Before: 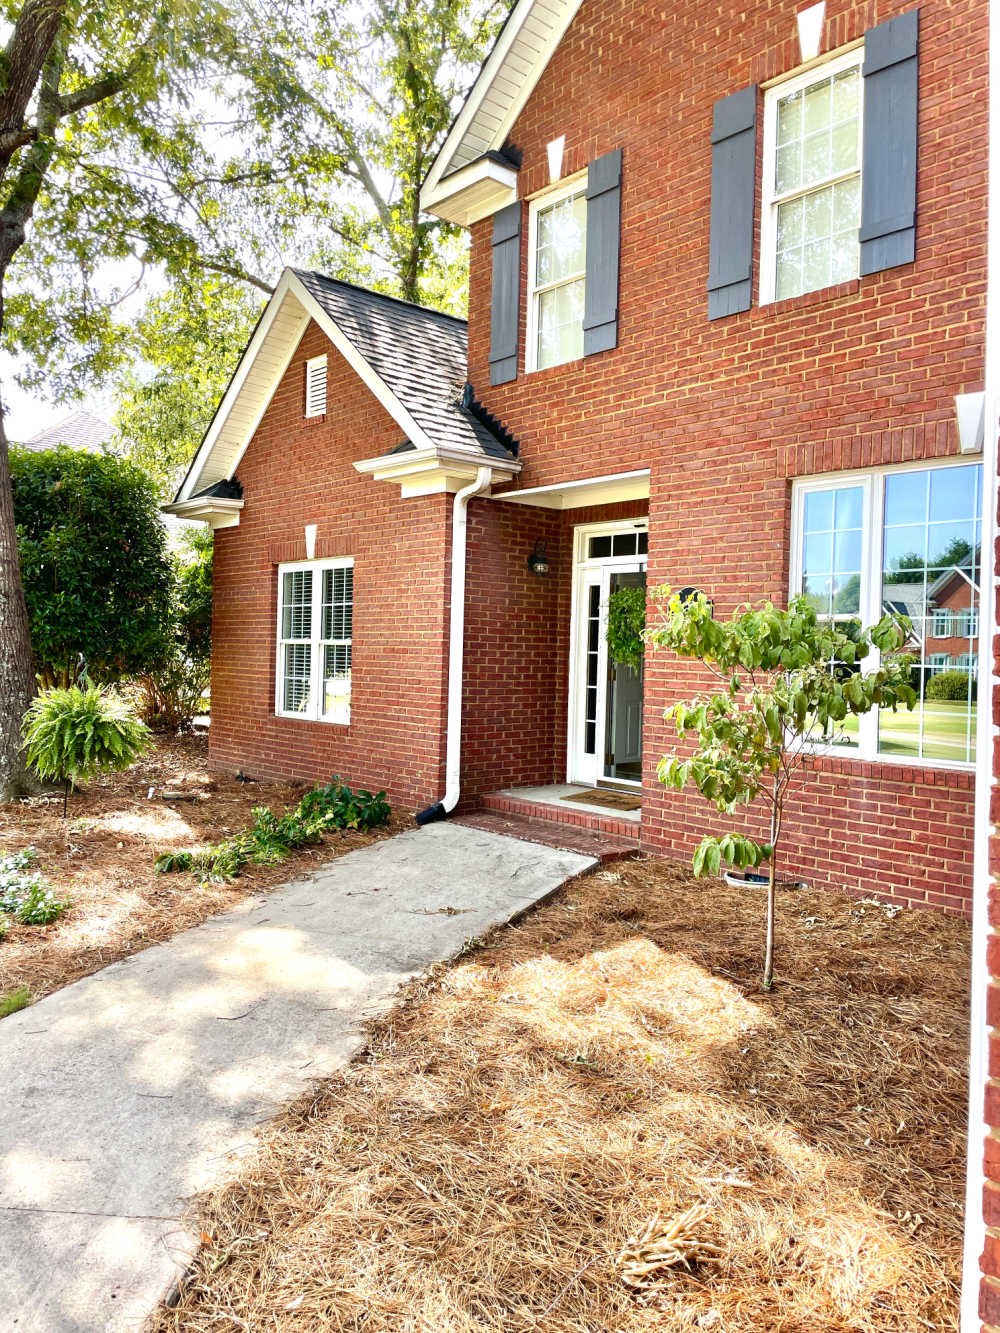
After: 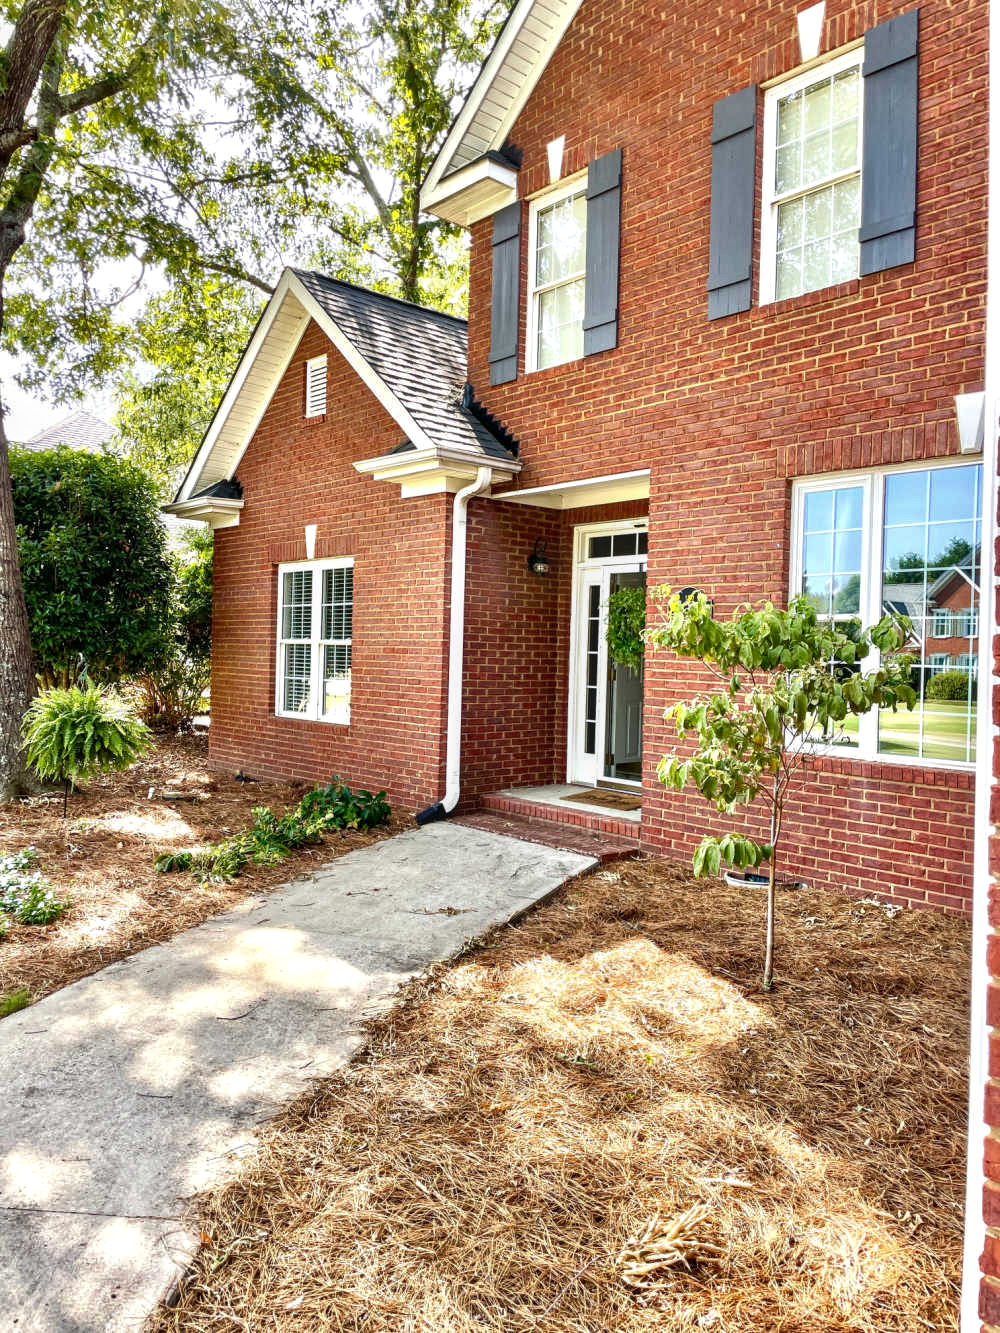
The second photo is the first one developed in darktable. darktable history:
shadows and highlights: shadows 53, soften with gaussian
local contrast: on, module defaults
